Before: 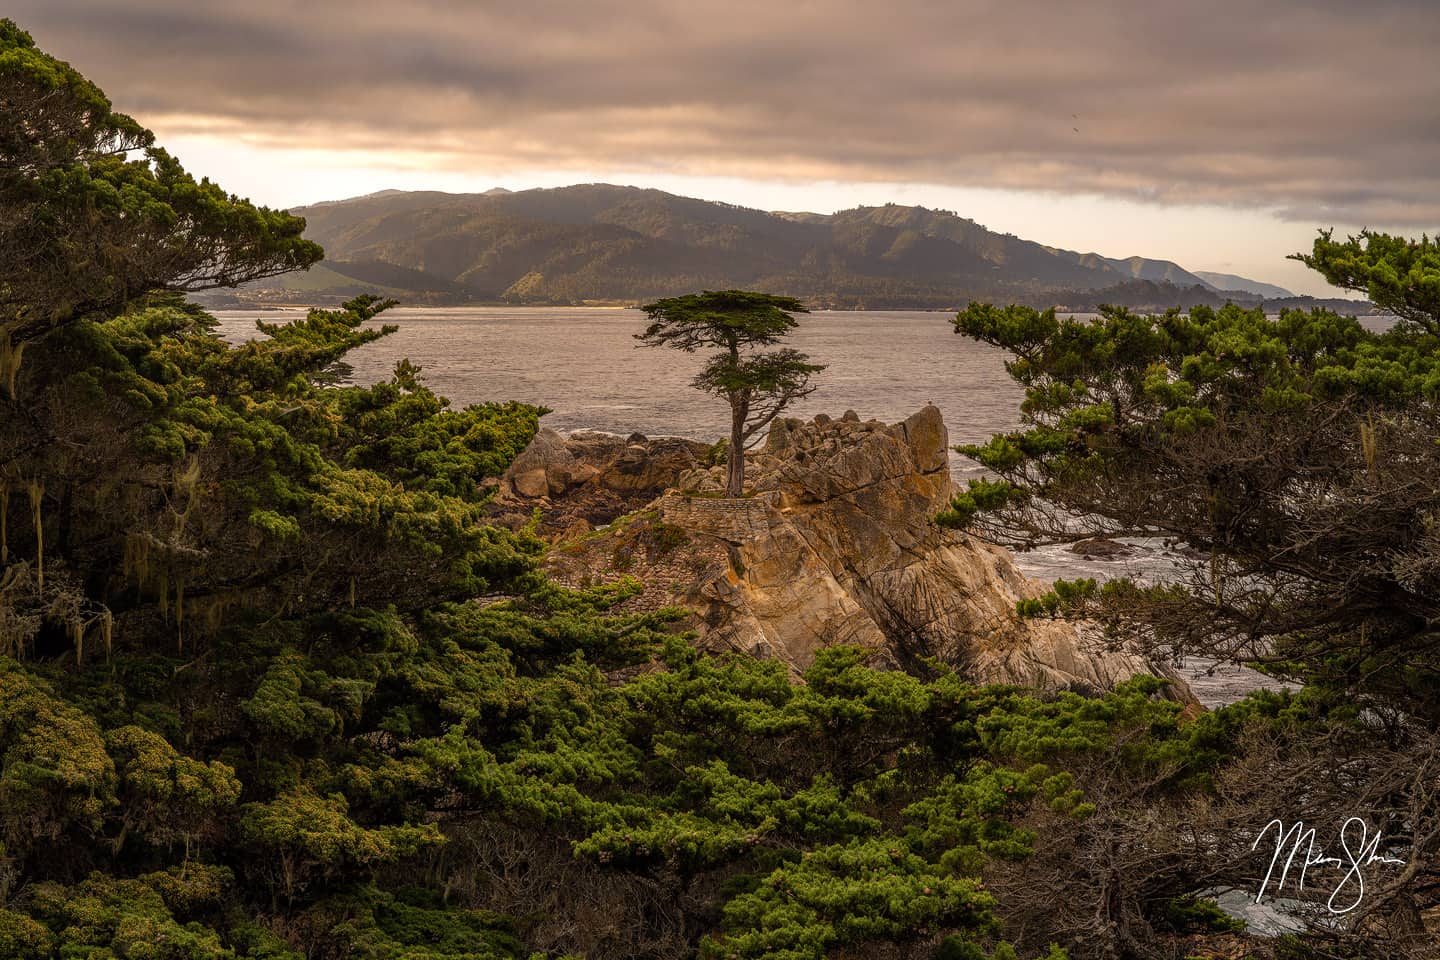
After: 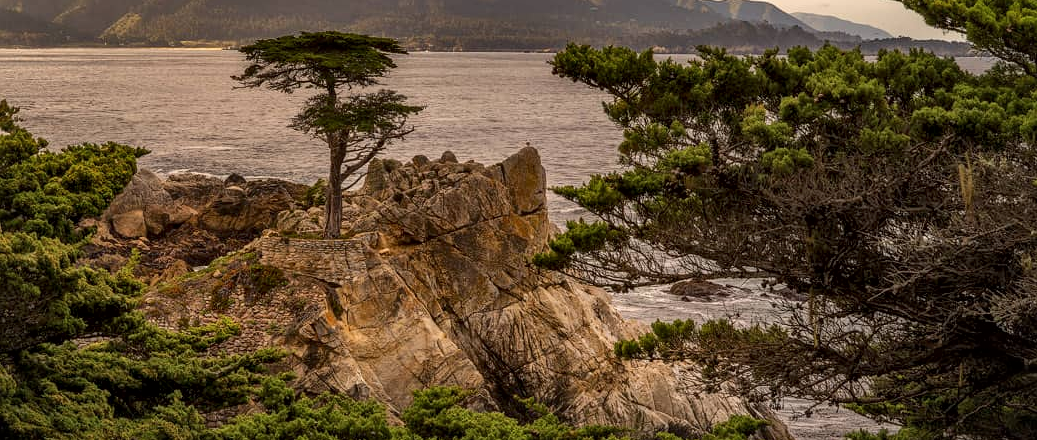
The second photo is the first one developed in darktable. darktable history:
crop and rotate: left 27.938%, top 27.046%, bottom 27.046%
local contrast: mode bilateral grid, contrast 20, coarseness 50, detail 148%, midtone range 0.2
